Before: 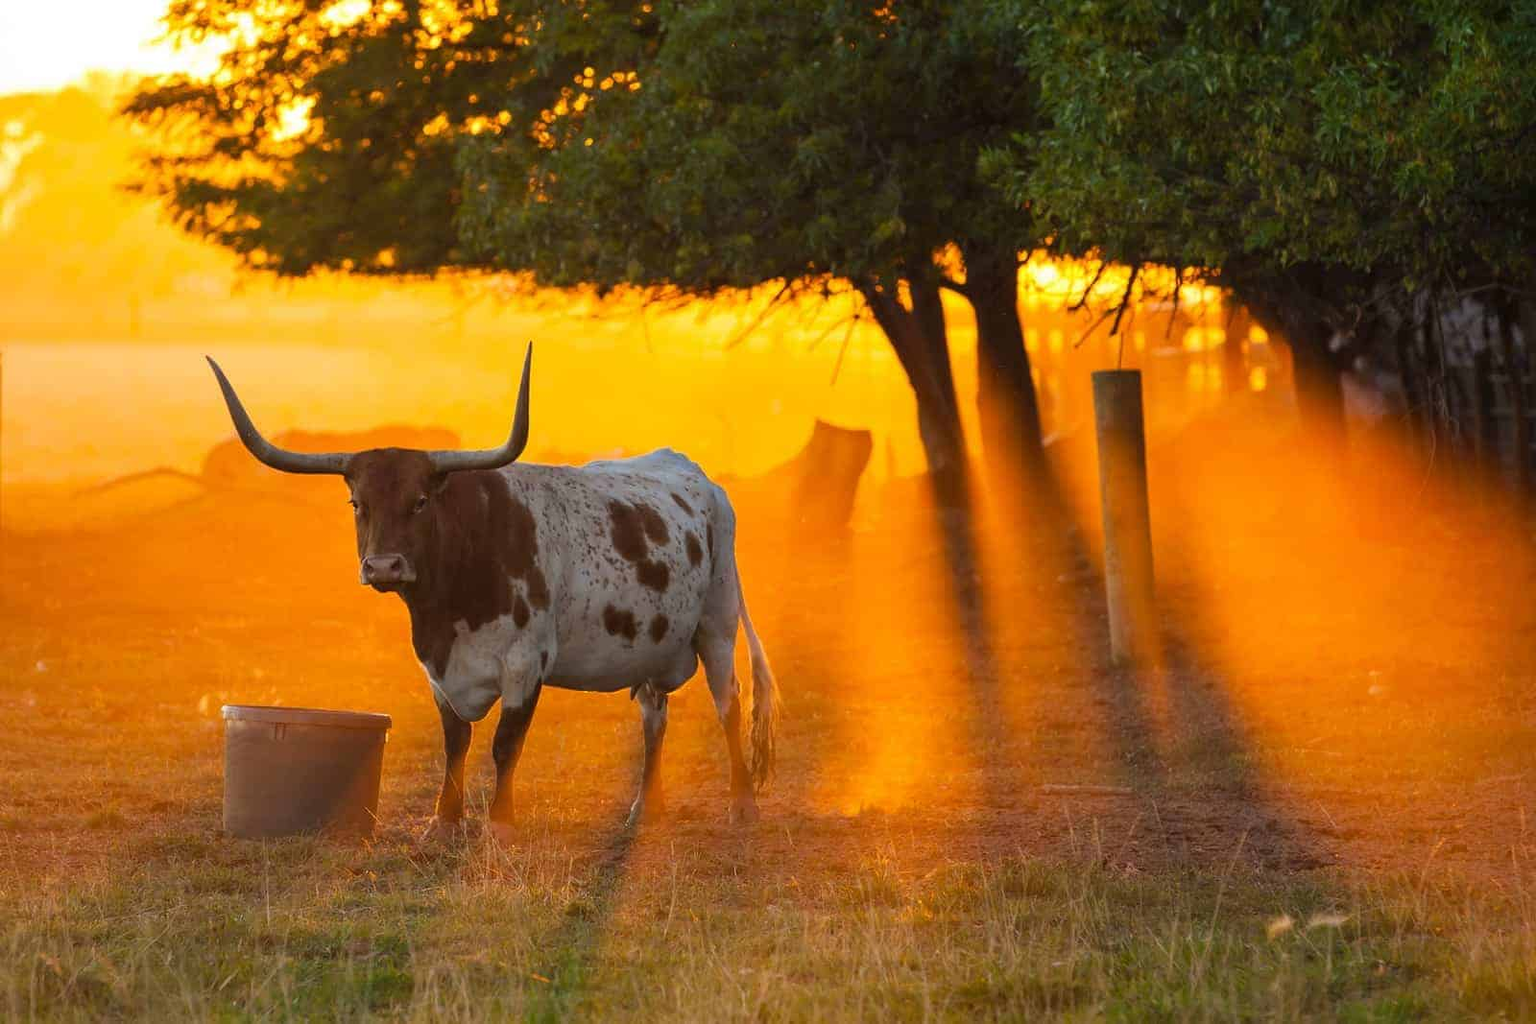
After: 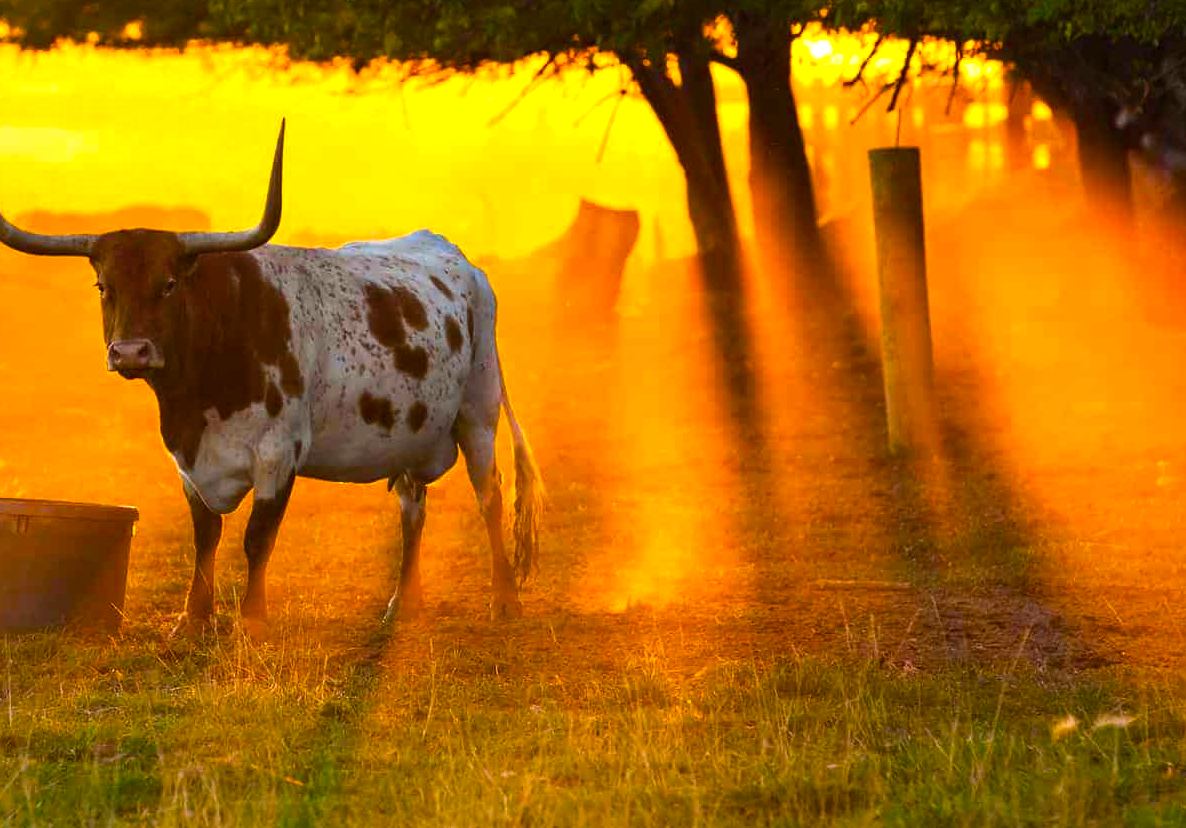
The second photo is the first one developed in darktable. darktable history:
color balance rgb: linear chroma grading › shadows 9.911%, linear chroma grading › highlights 9.456%, linear chroma grading › global chroma 15.557%, linear chroma grading › mid-tones 14.99%, perceptual saturation grading › global saturation 20%, perceptual saturation grading › highlights -25.759%, perceptual saturation grading › shadows 24.433%, perceptual brilliance grading › global brilliance -4.295%, perceptual brilliance grading › highlights 25.199%, perceptual brilliance grading › mid-tones 7.037%, perceptual brilliance grading › shadows -4.501%
crop: left 16.854%, top 22.396%, right 9.019%
